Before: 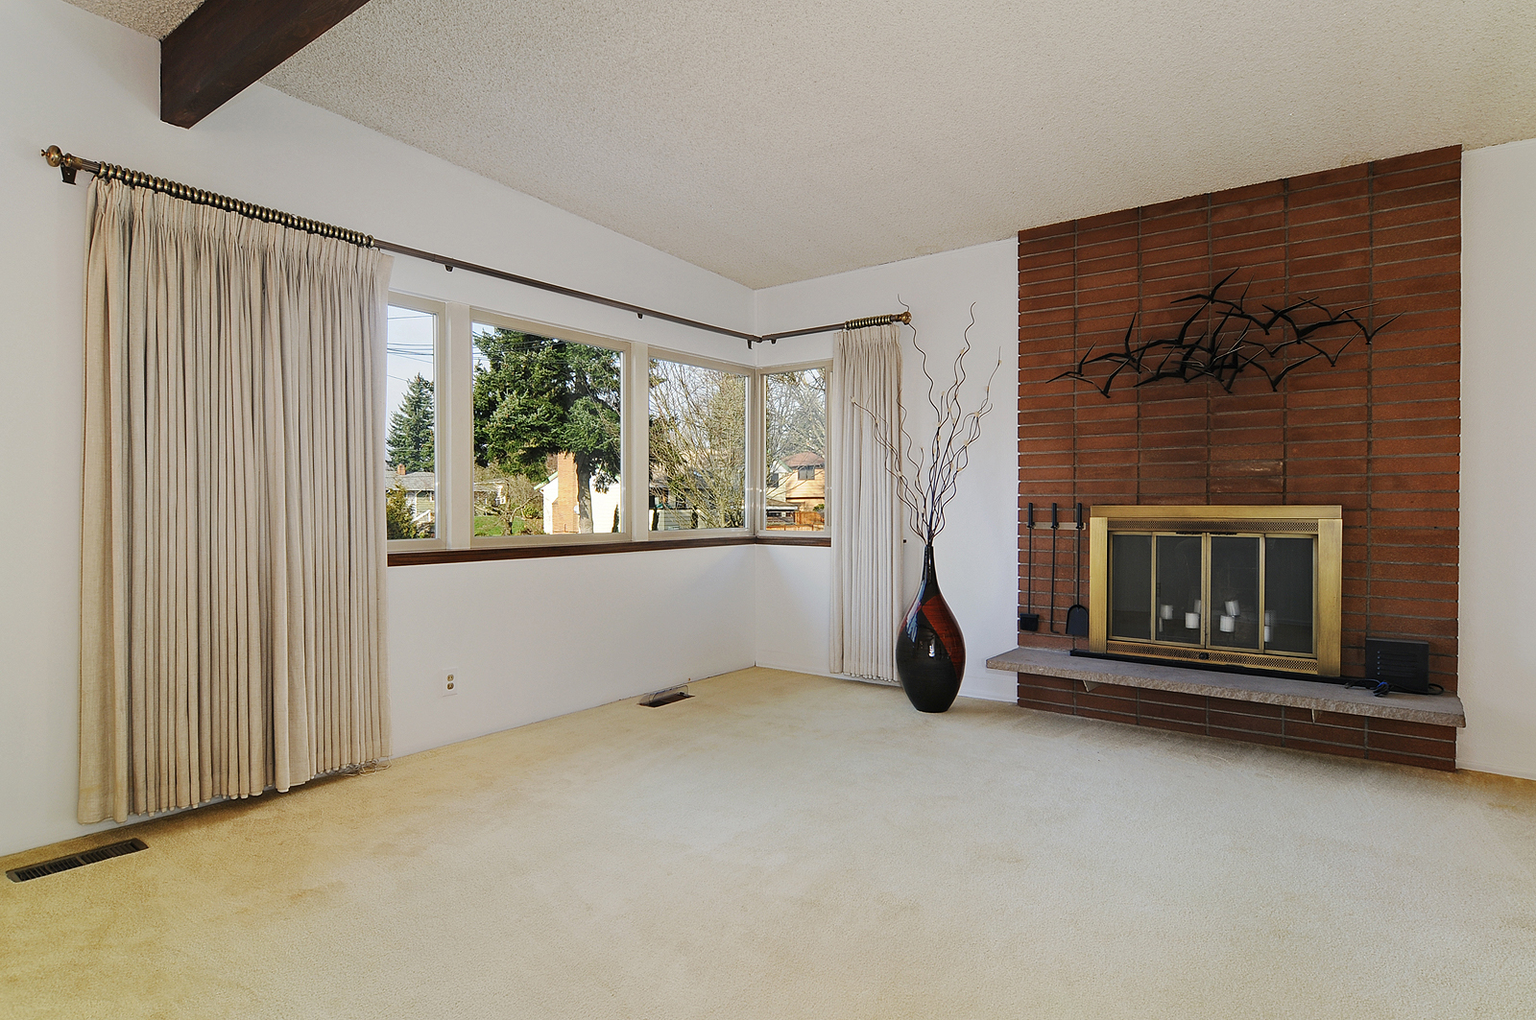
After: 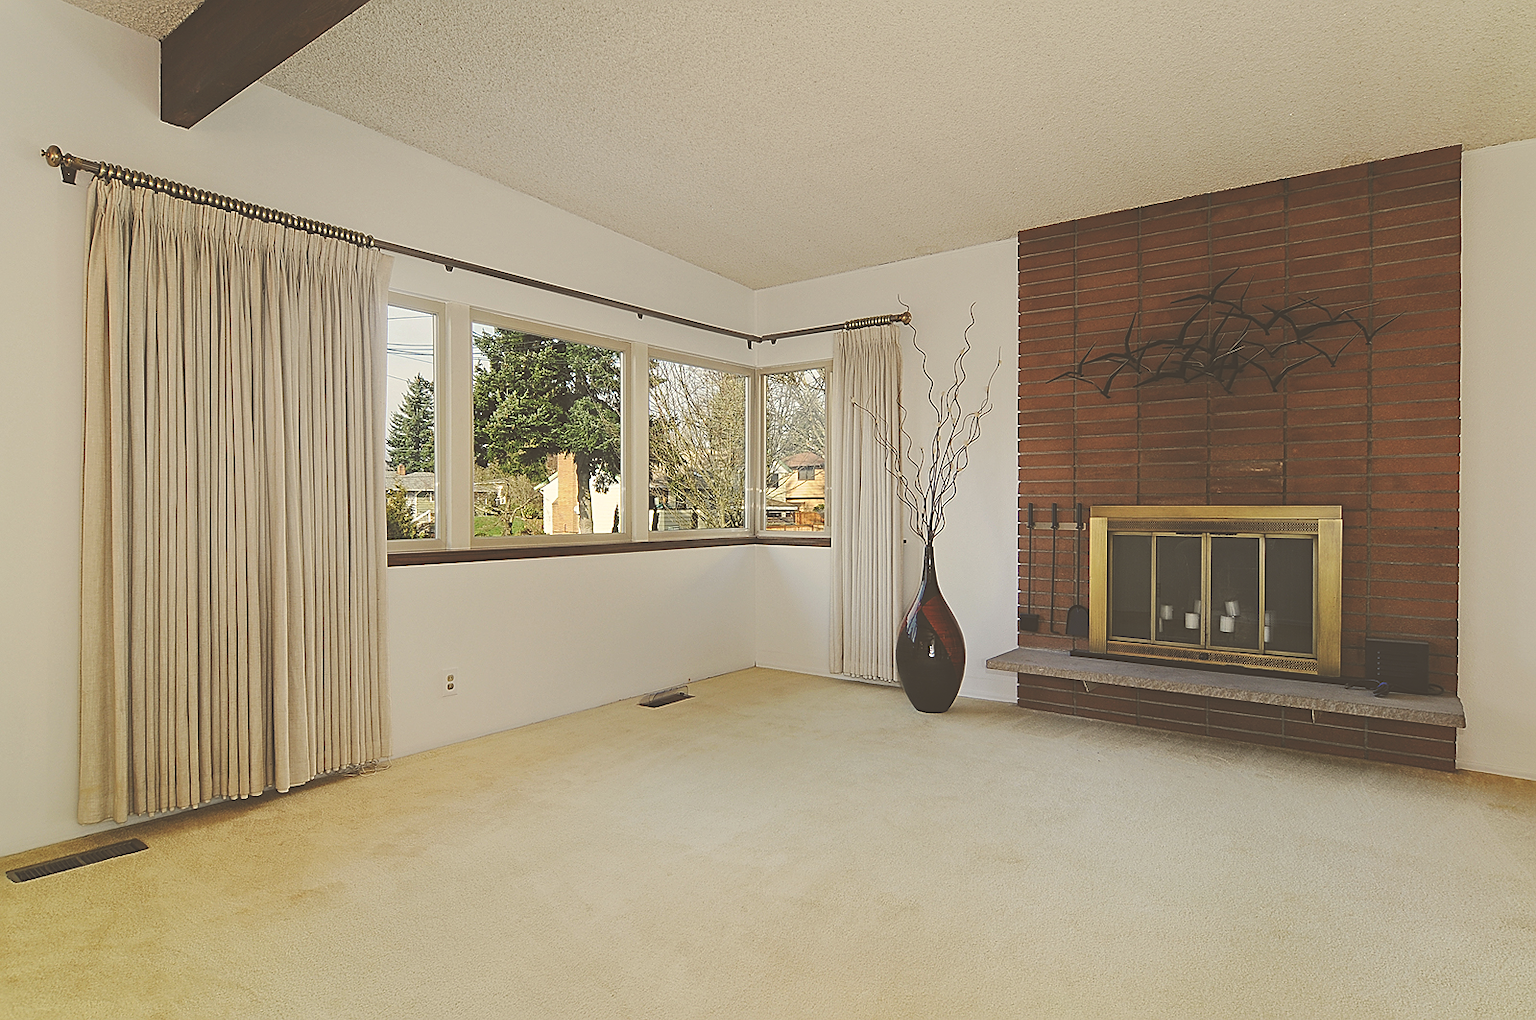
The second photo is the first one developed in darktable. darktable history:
sharpen: radius 1.967
color balance: lift [1.005, 1.002, 0.998, 0.998], gamma [1, 1.021, 1.02, 0.979], gain [0.923, 1.066, 1.056, 0.934]
exposure: black level correction -0.041, exposure 0.064 EV, compensate highlight preservation false
